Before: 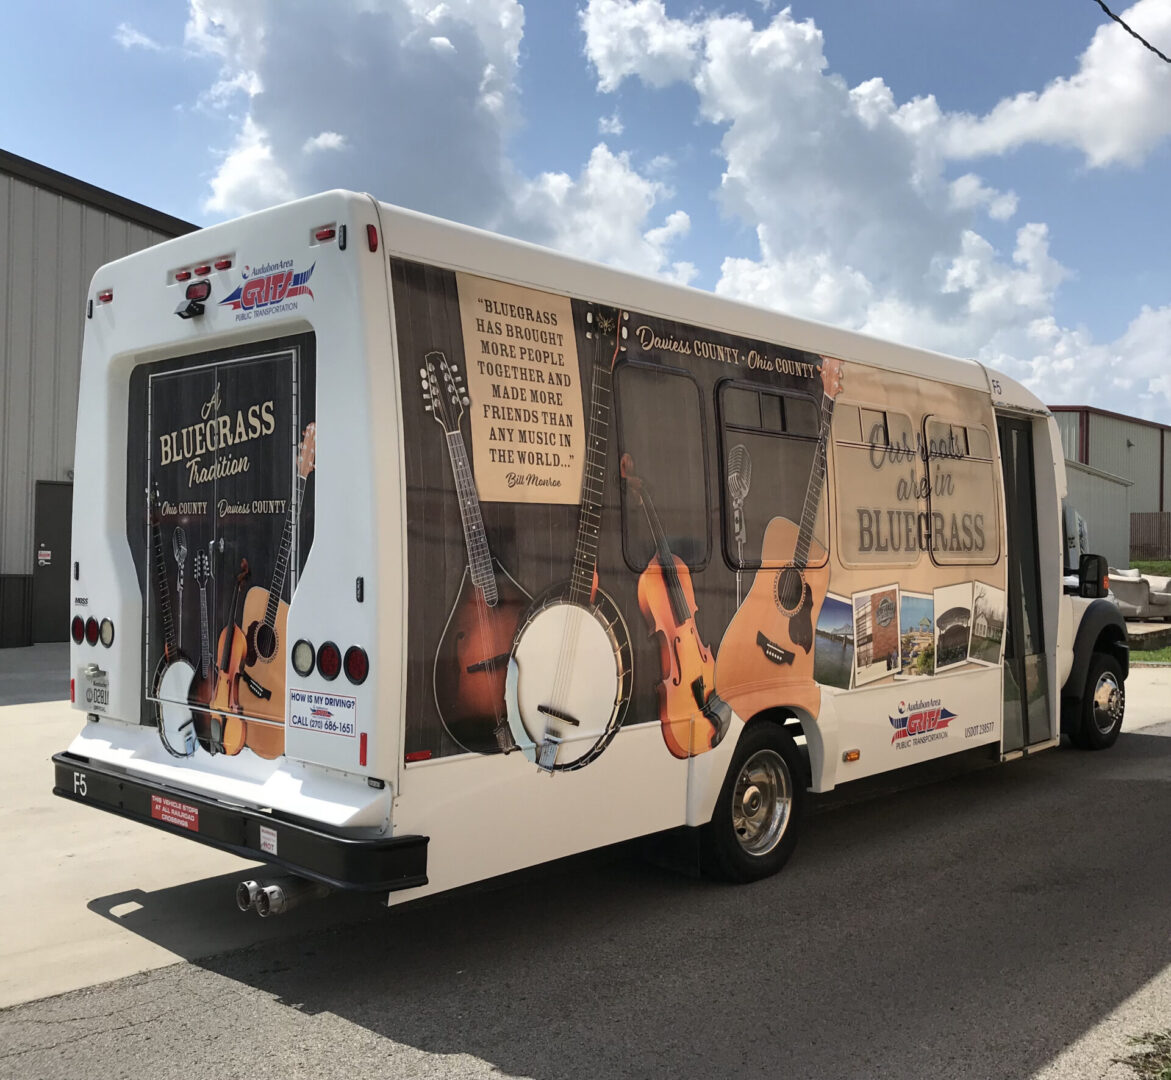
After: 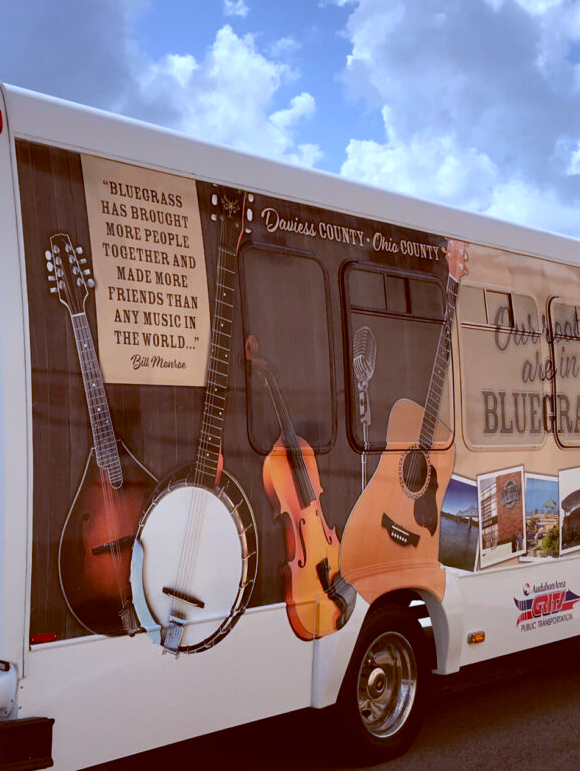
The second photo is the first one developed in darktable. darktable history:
color balance: lift [1, 1.015, 1.004, 0.985], gamma [1, 0.958, 0.971, 1.042], gain [1, 0.956, 0.977, 1.044]
crop: left 32.075%, top 10.976%, right 18.355%, bottom 17.596%
white balance: red 0.926, green 1.003, blue 1.133
rgb levels: mode RGB, independent channels, levels [[0, 0.5, 1], [0, 0.521, 1], [0, 0.536, 1]]
